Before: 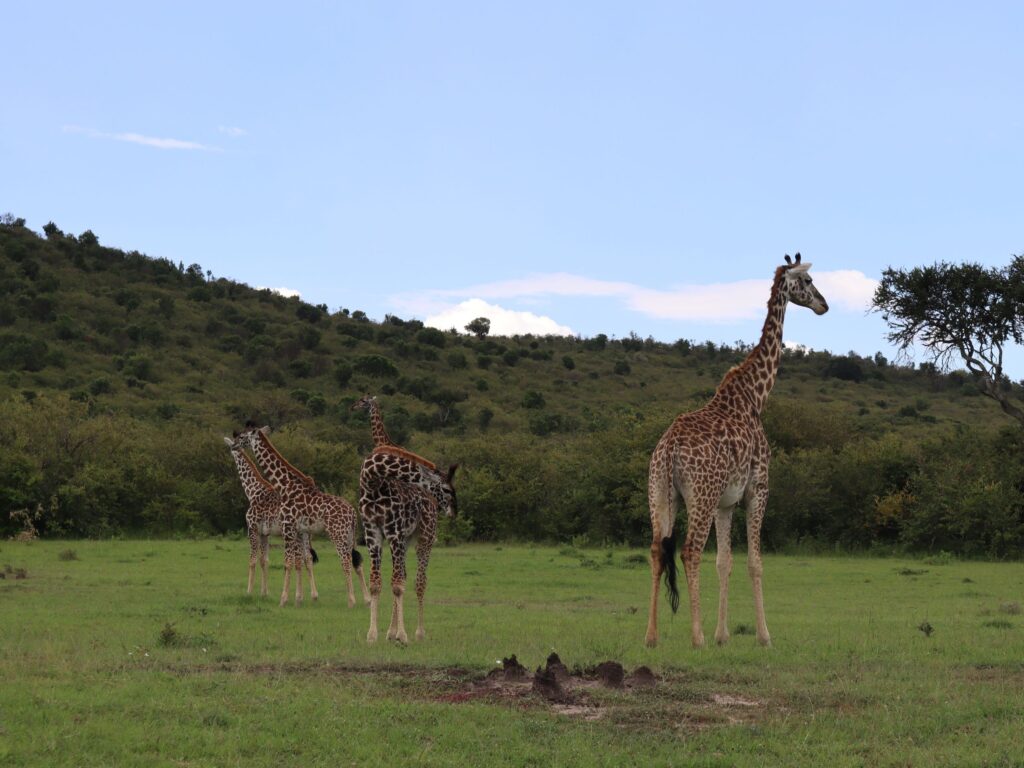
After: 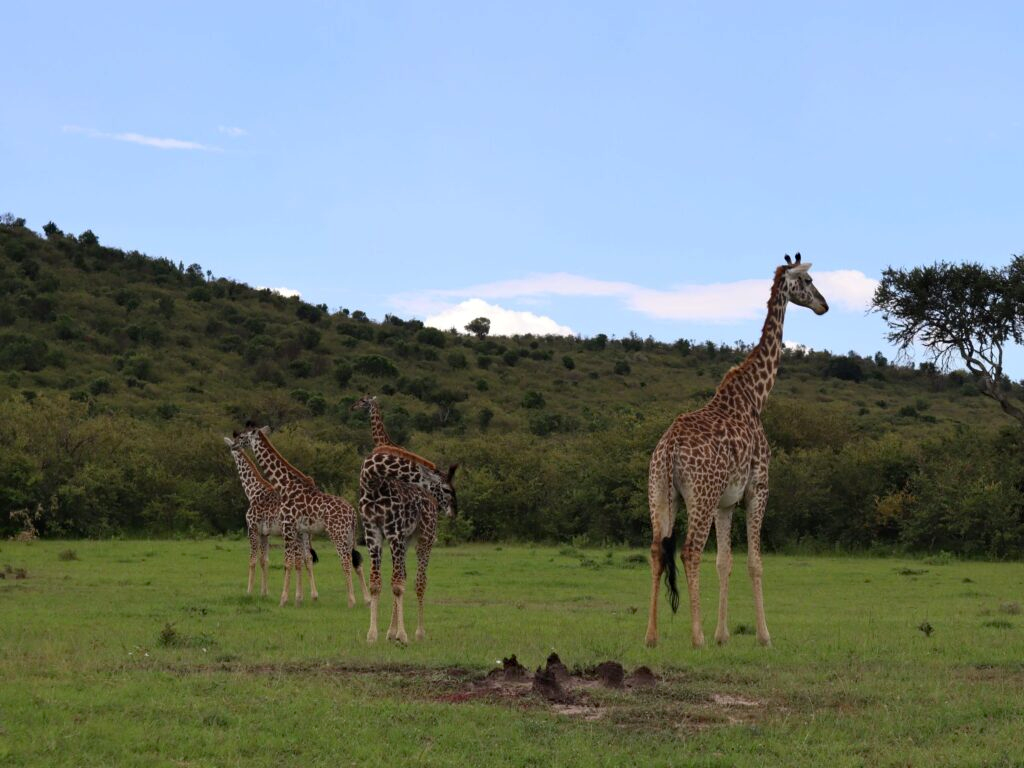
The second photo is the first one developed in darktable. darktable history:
haze removal: strength 0.299, distance 0.255, adaptive false
